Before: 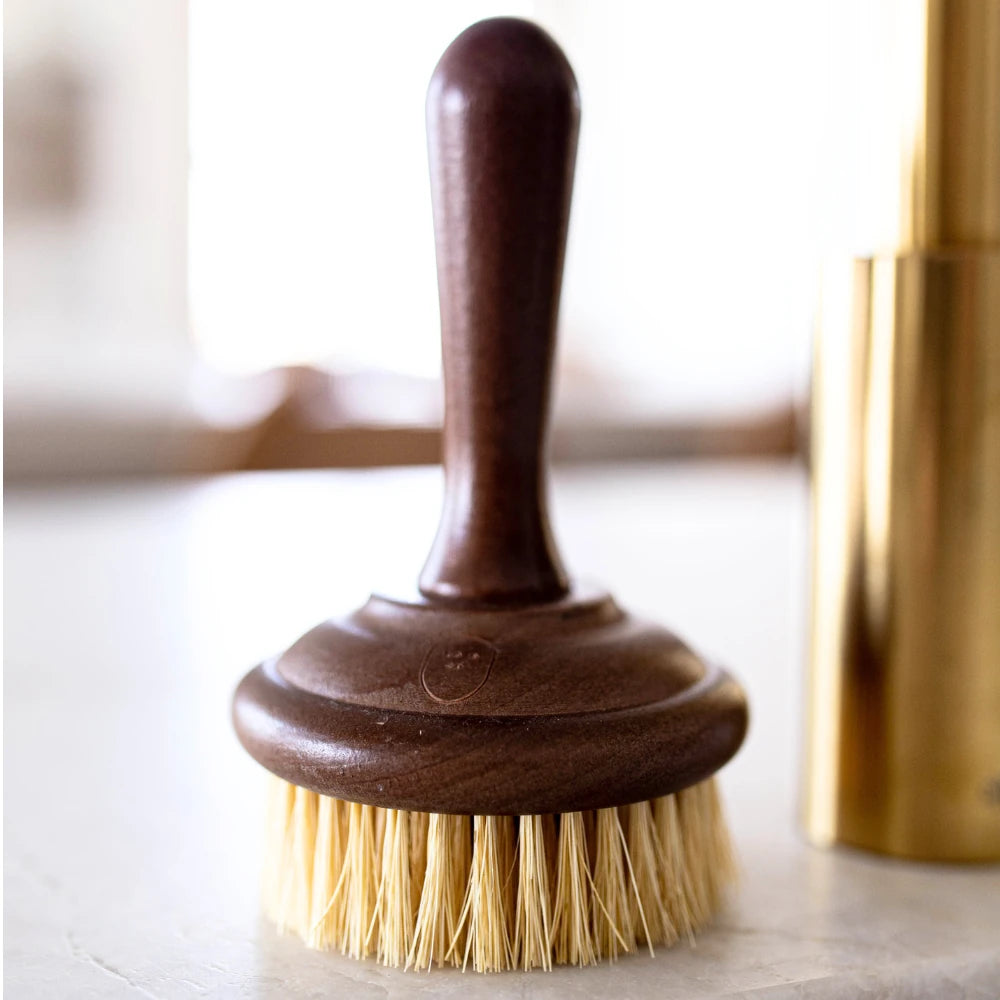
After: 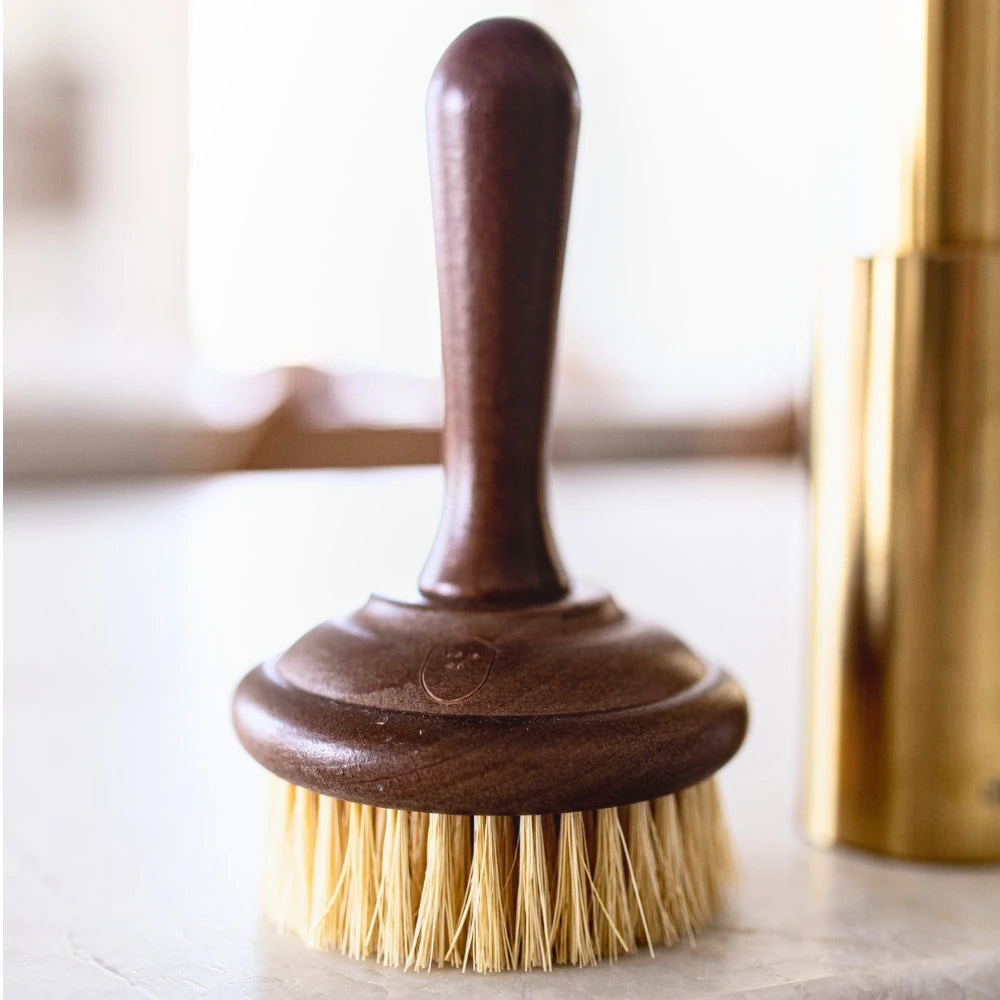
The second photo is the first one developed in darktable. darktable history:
contrast brightness saturation: contrast 0.155, brightness 0.041
local contrast: detail 110%
